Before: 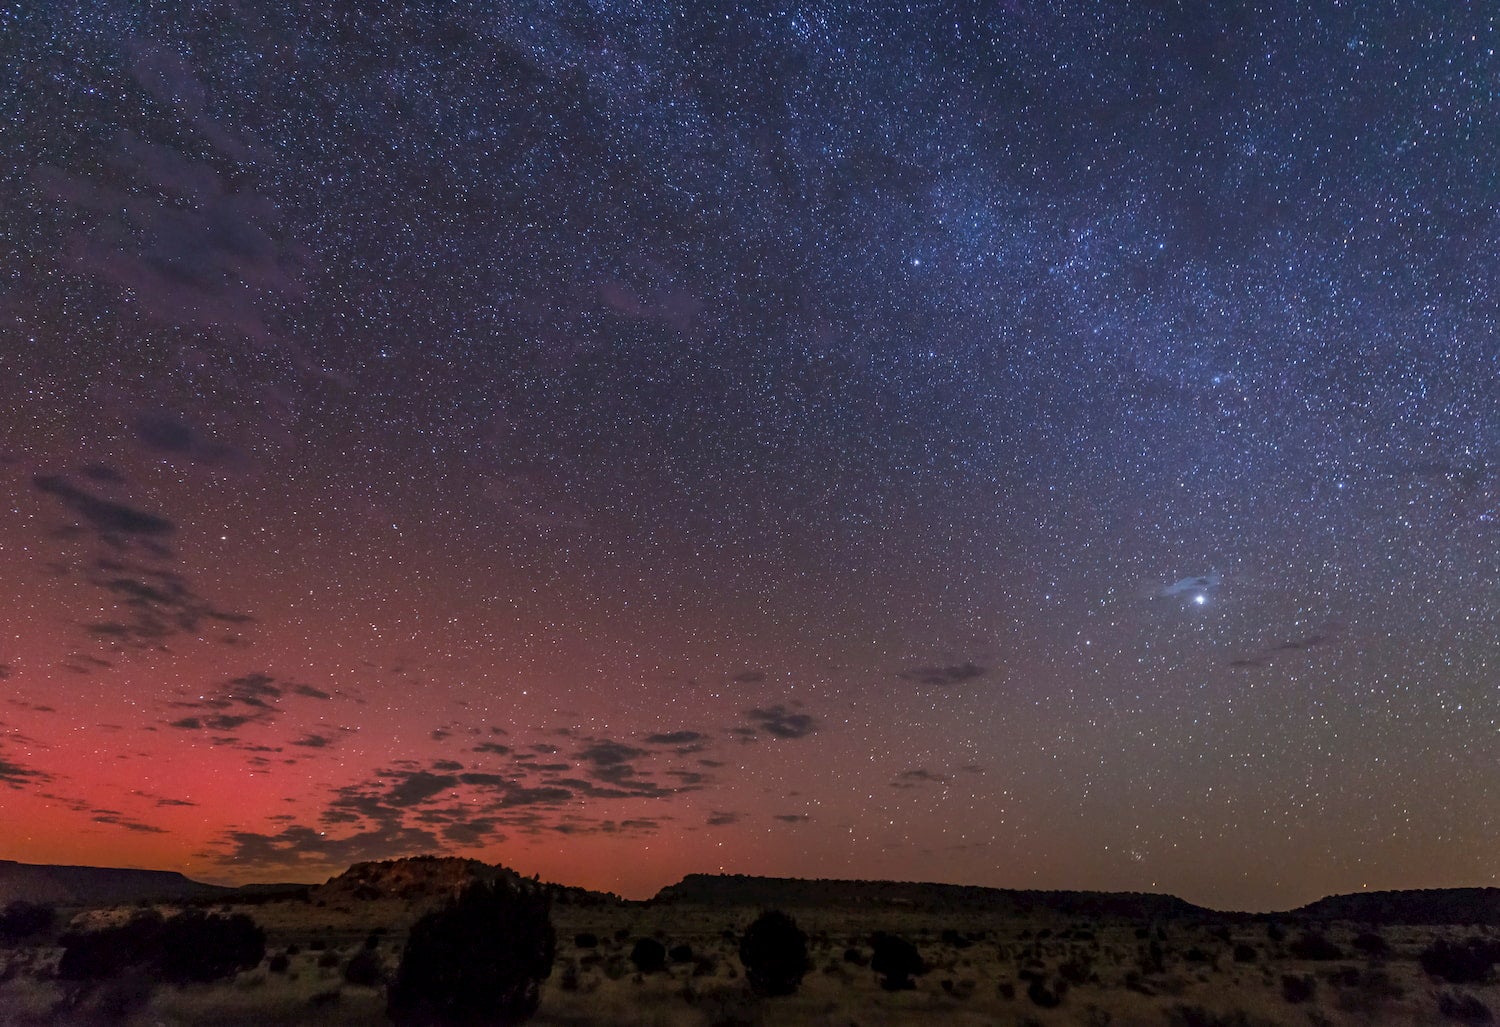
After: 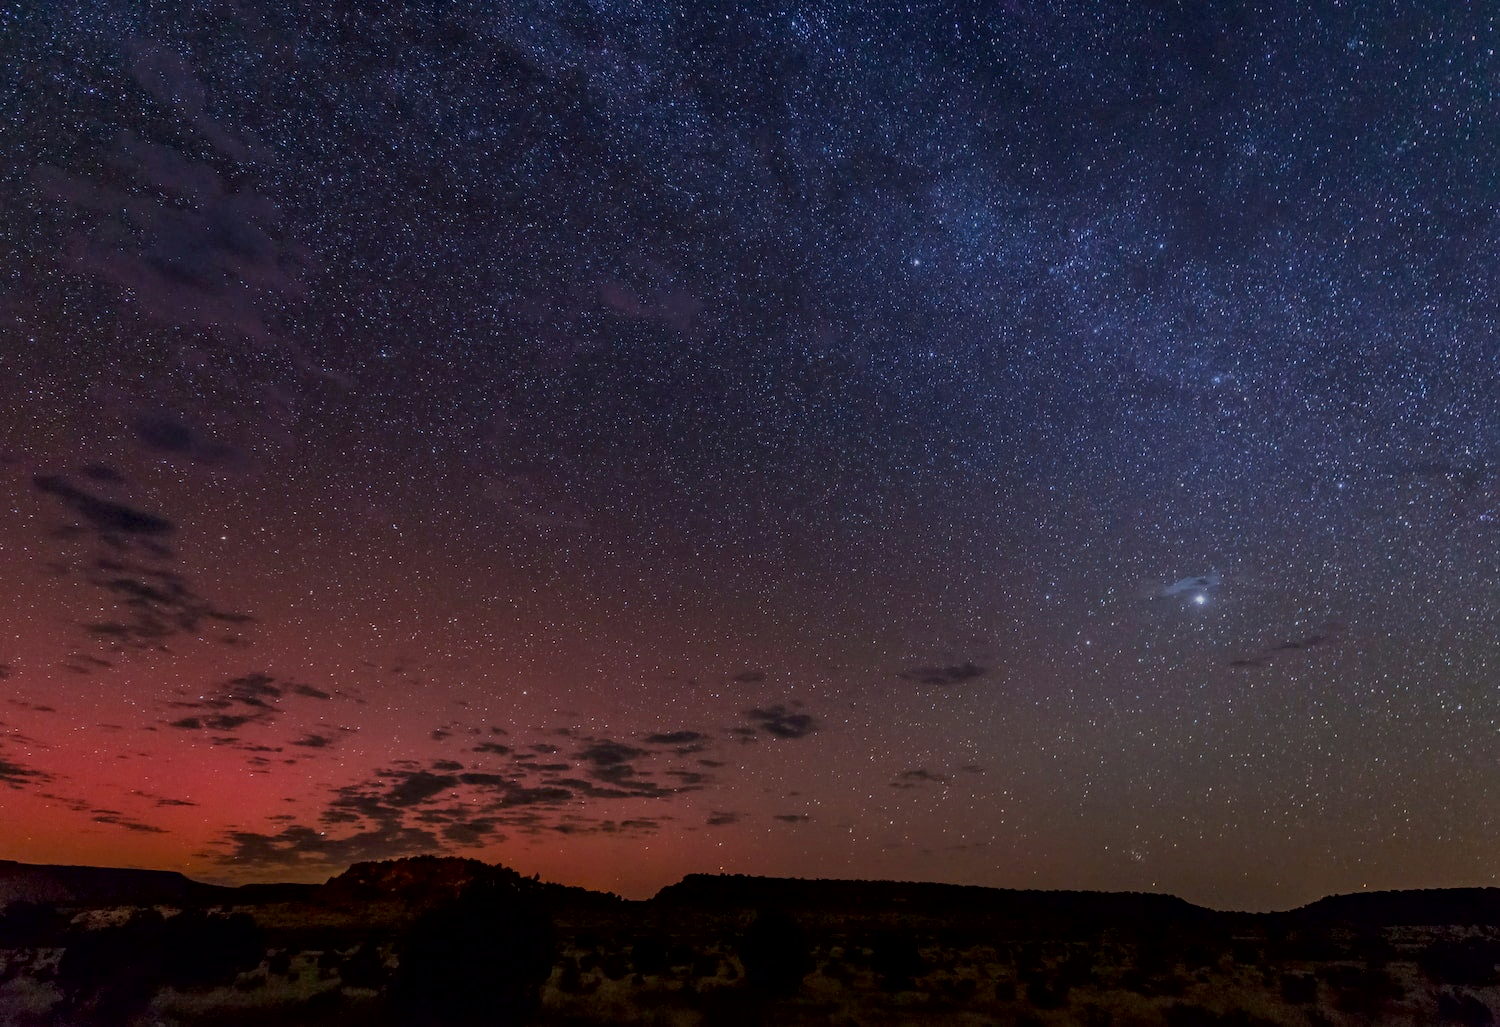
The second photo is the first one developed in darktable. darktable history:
exposure: black level correction 0.009, exposure -0.646 EV, compensate highlight preservation false
local contrast: mode bilateral grid, contrast 21, coarseness 51, detail 119%, midtone range 0.2
